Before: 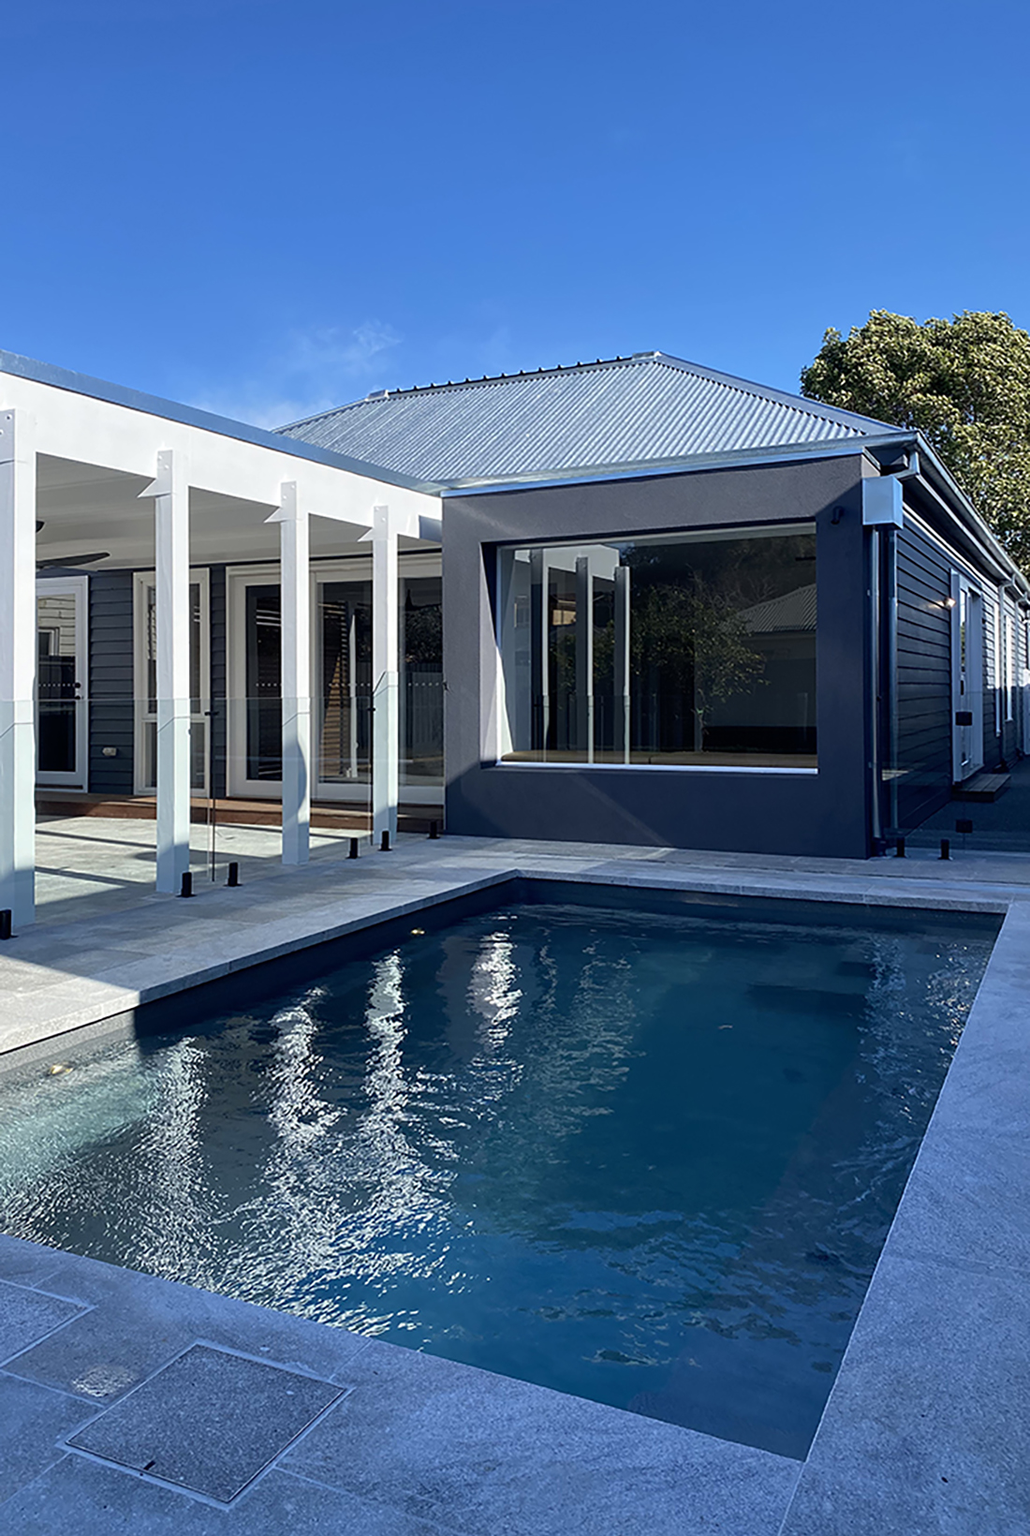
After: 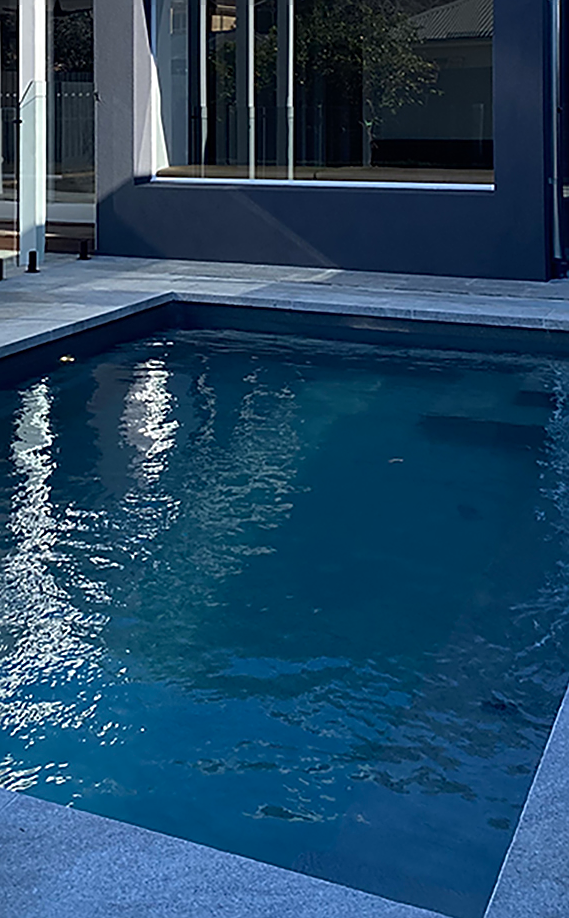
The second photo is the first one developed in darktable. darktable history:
crop: left 34.479%, top 38.822%, right 13.718%, bottom 5.172%
sharpen: on, module defaults
contrast brightness saturation: saturation -0.05
